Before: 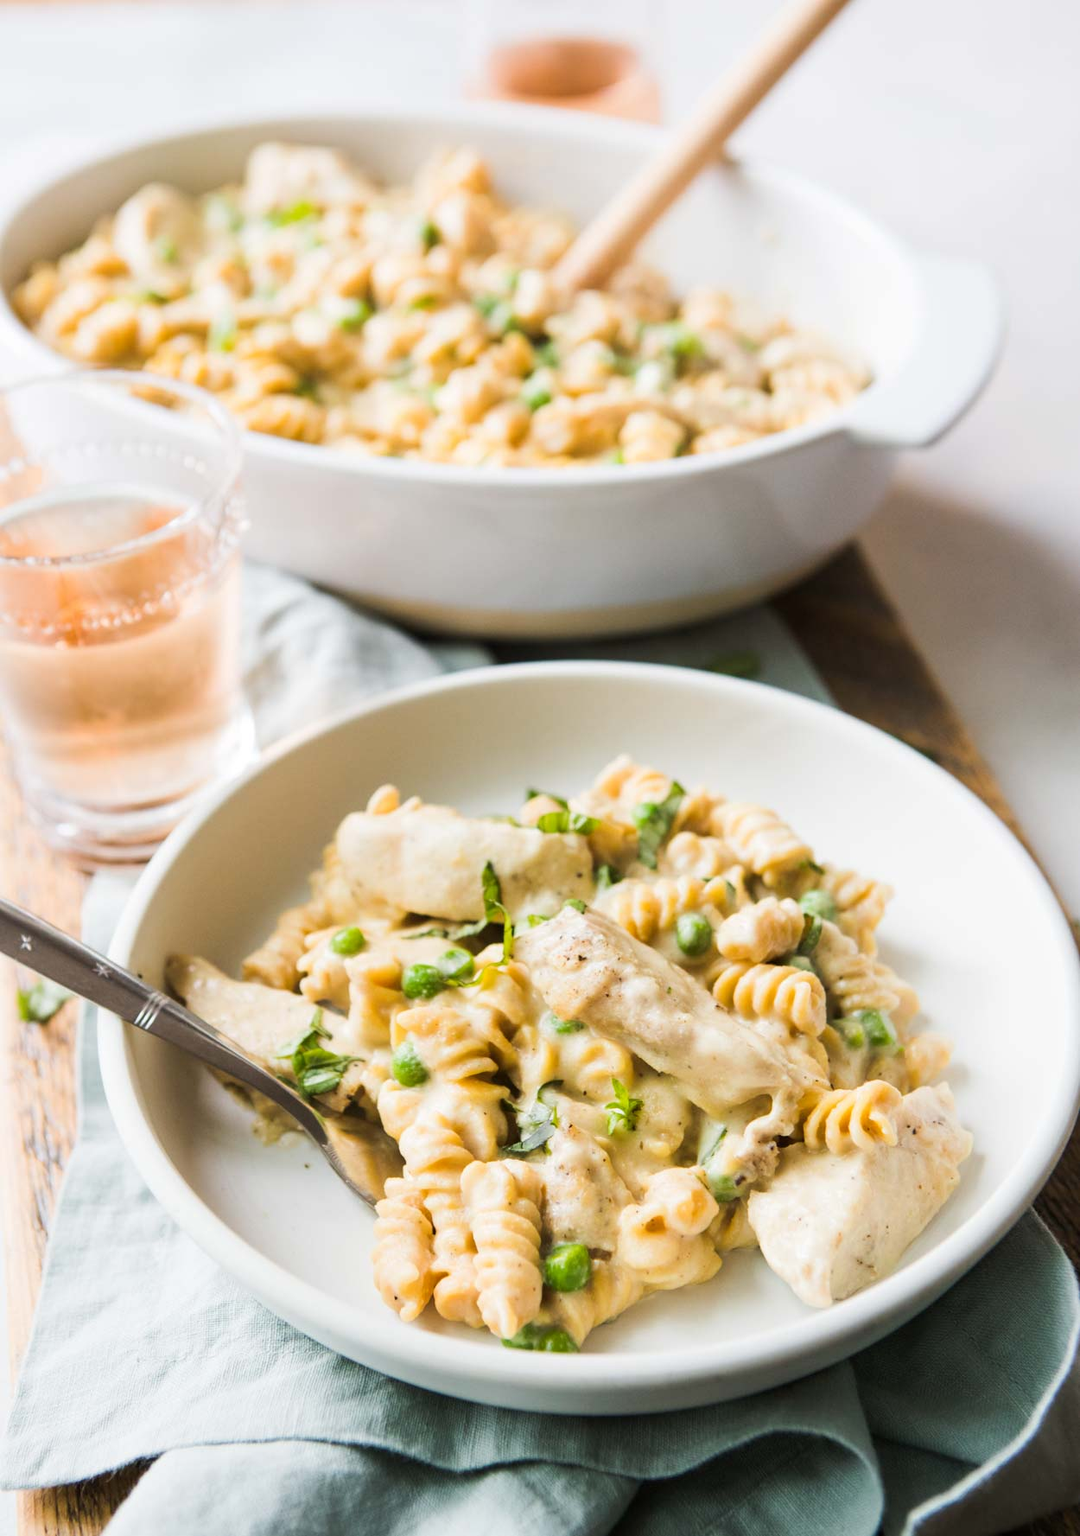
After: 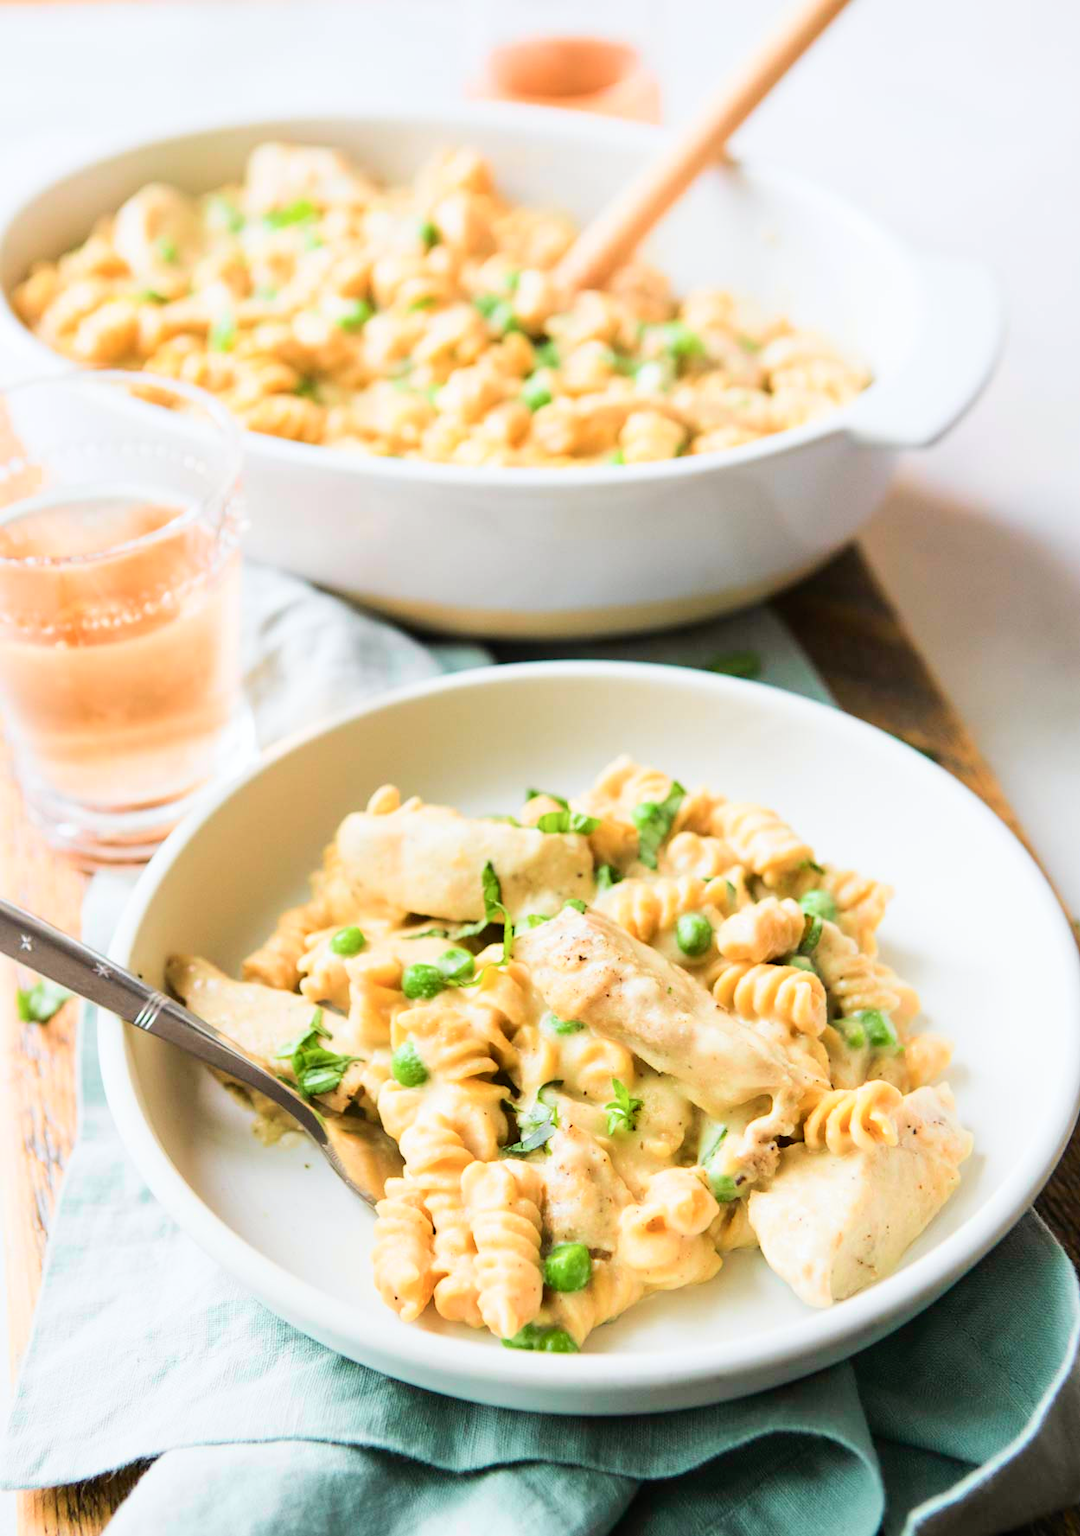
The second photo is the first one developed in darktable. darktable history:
tone curve: curves: ch0 [(0, 0) (0.051, 0.047) (0.102, 0.099) (0.228, 0.275) (0.432, 0.535) (0.695, 0.778) (0.908, 0.946) (1, 1)]; ch1 [(0, 0) (0.339, 0.298) (0.402, 0.363) (0.453, 0.413) (0.485, 0.469) (0.494, 0.493) (0.504, 0.501) (0.525, 0.534) (0.563, 0.595) (0.597, 0.638) (1, 1)]; ch2 [(0, 0) (0.48, 0.48) (0.504, 0.5) (0.539, 0.554) (0.59, 0.63) (0.642, 0.684) (0.824, 0.815) (1, 1)], color space Lab, independent channels, preserve colors none
